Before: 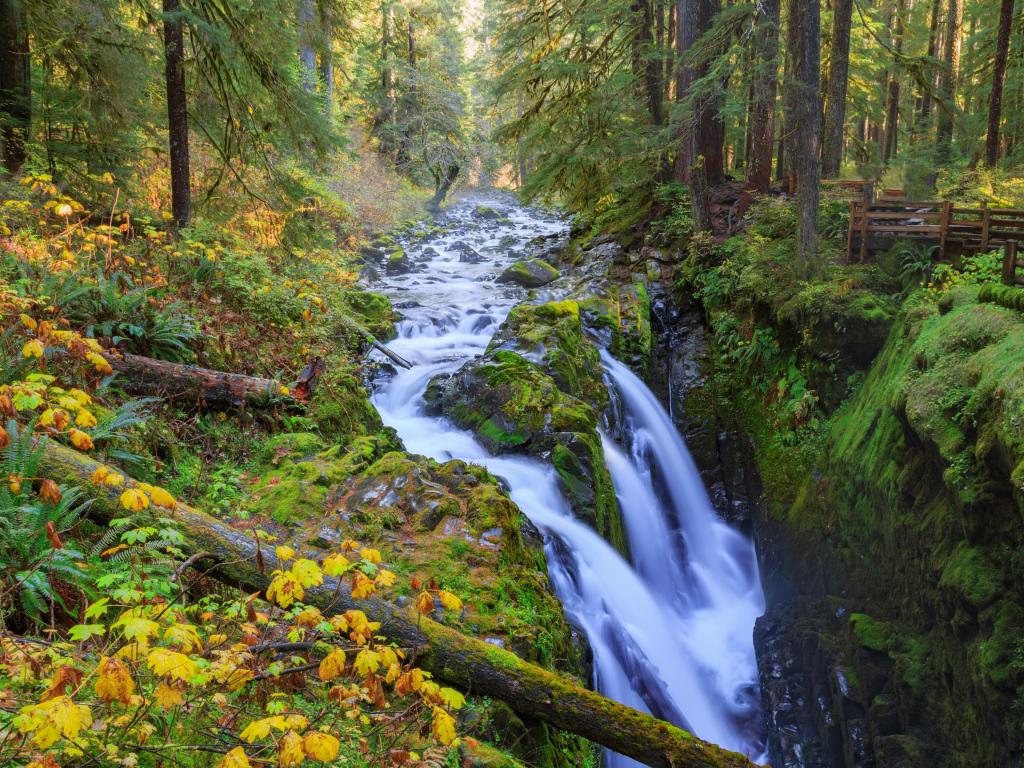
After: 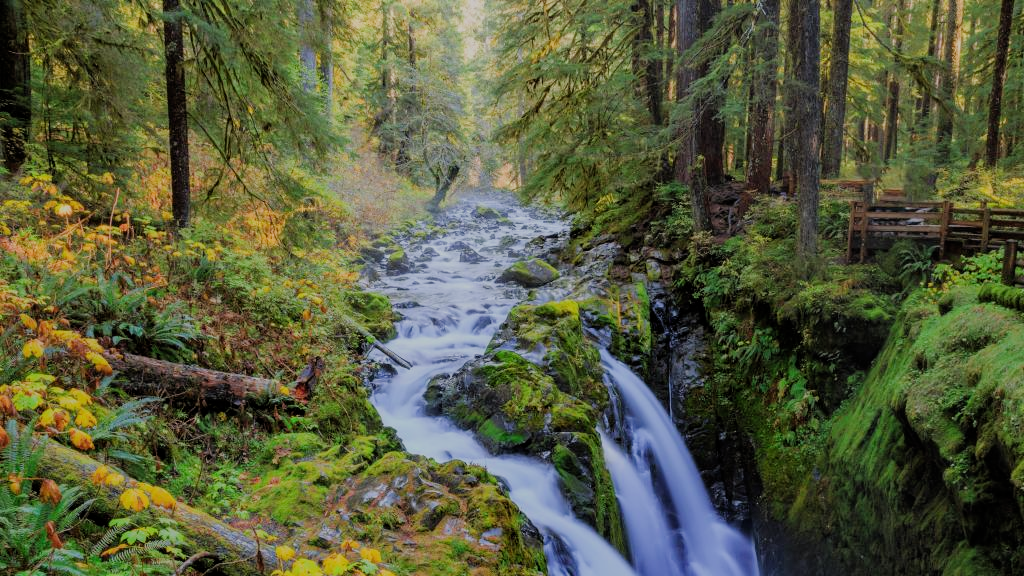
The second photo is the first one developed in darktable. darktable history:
filmic rgb: middle gray luminance 29.95%, black relative exposure -8.9 EV, white relative exposure 7 EV, target black luminance 0%, hardness 2.93, latitude 1.47%, contrast 0.959, highlights saturation mix 5.56%, shadows ↔ highlights balance 12.46%
crop: bottom 24.992%
